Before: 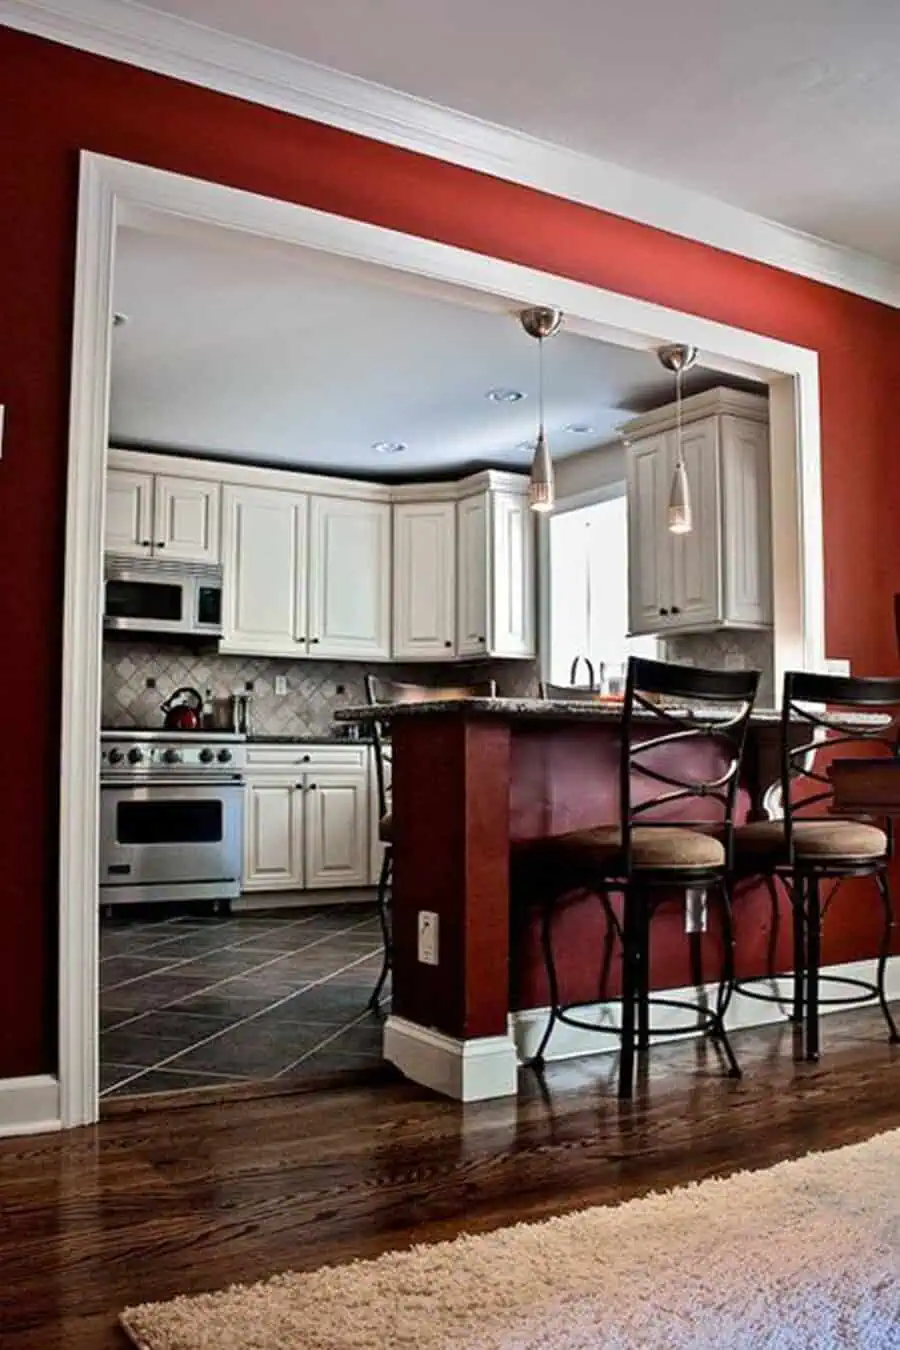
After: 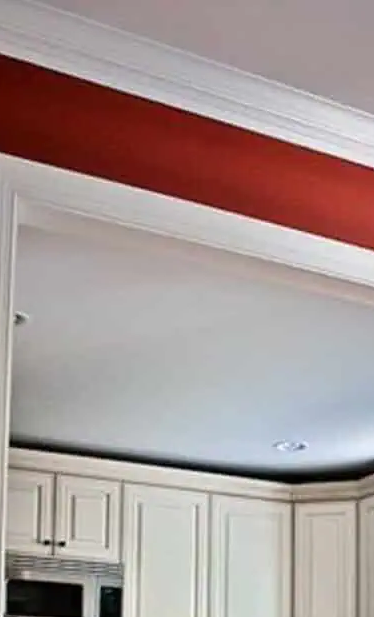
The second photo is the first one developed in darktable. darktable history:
crop and rotate: left 11.048%, top 0.106%, right 47.324%, bottom 54.124%
